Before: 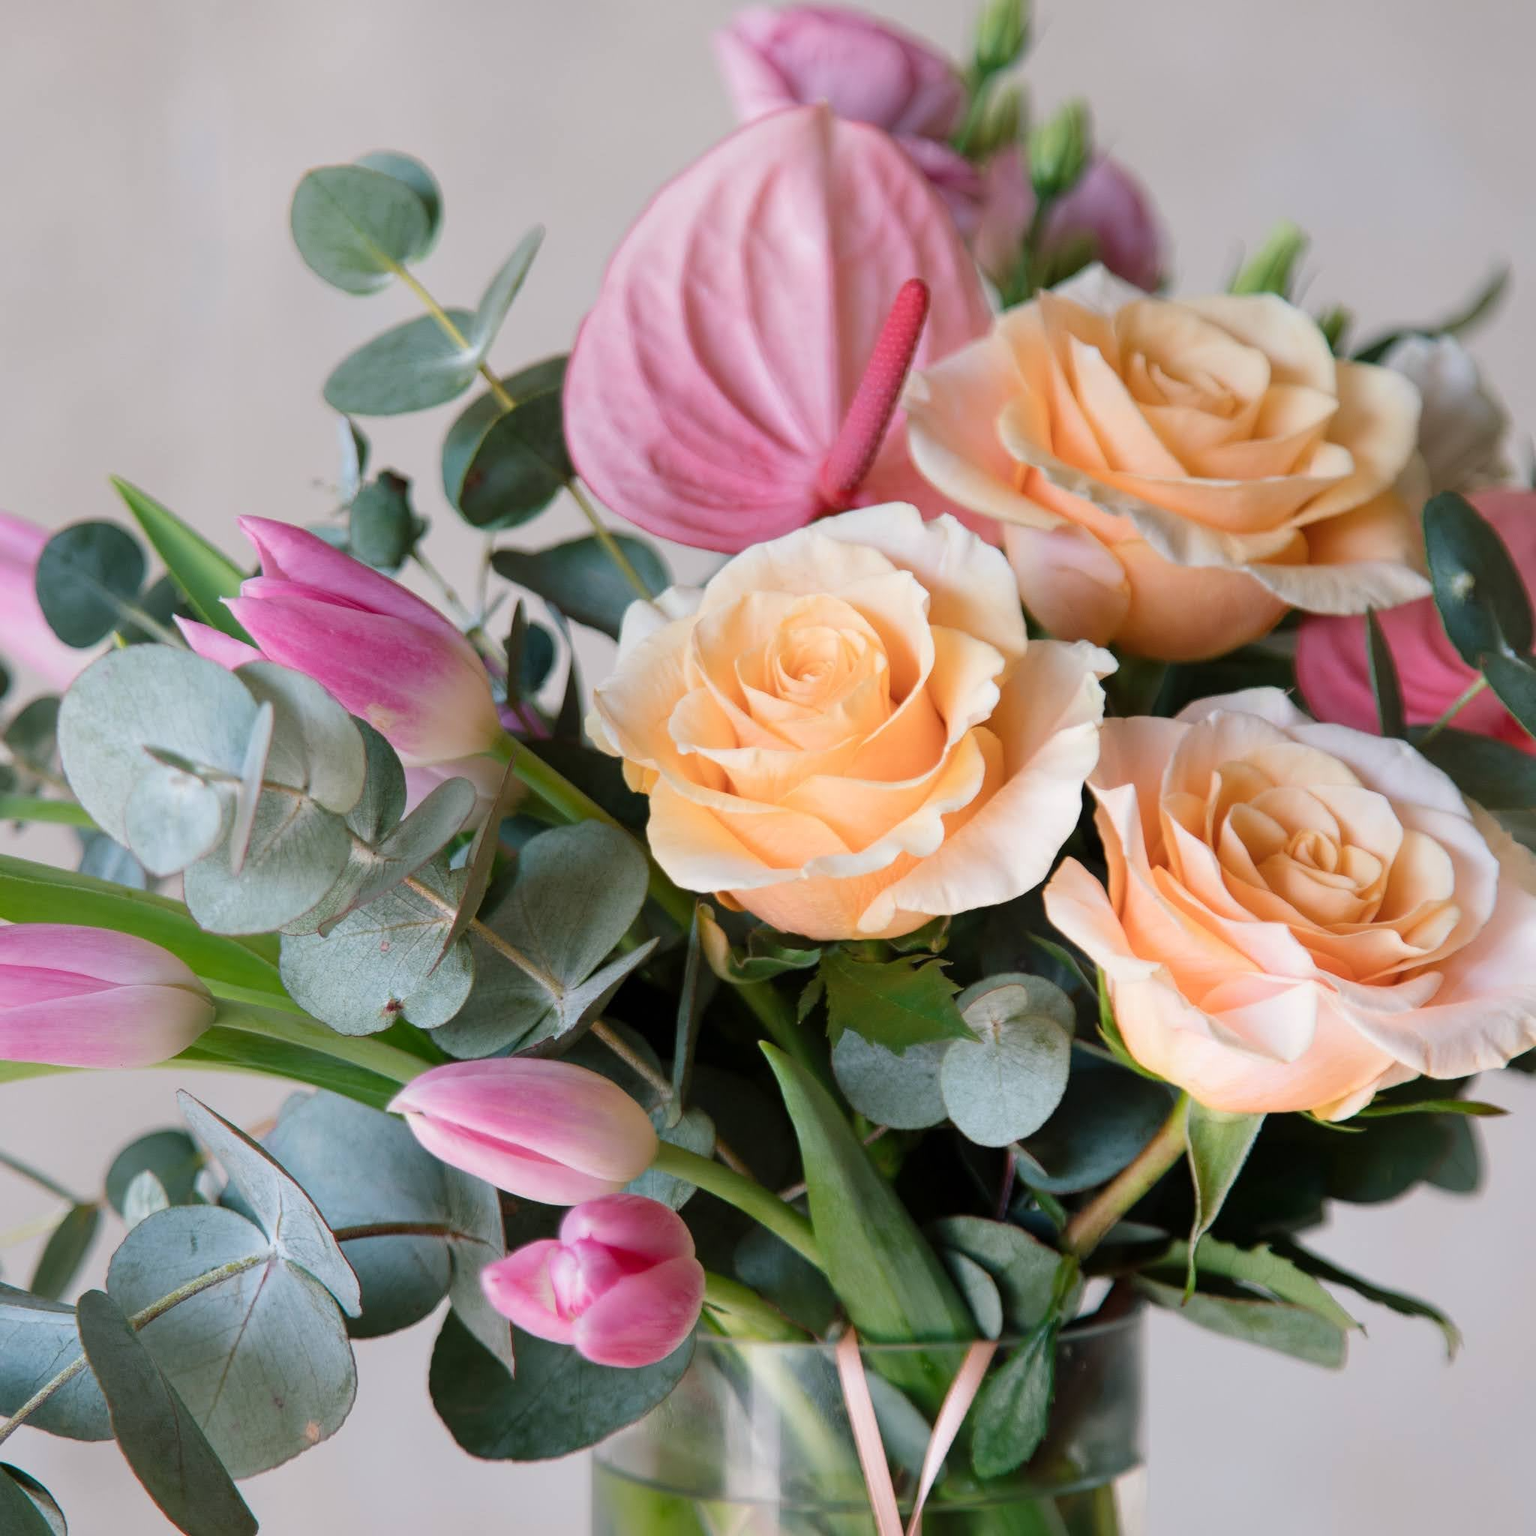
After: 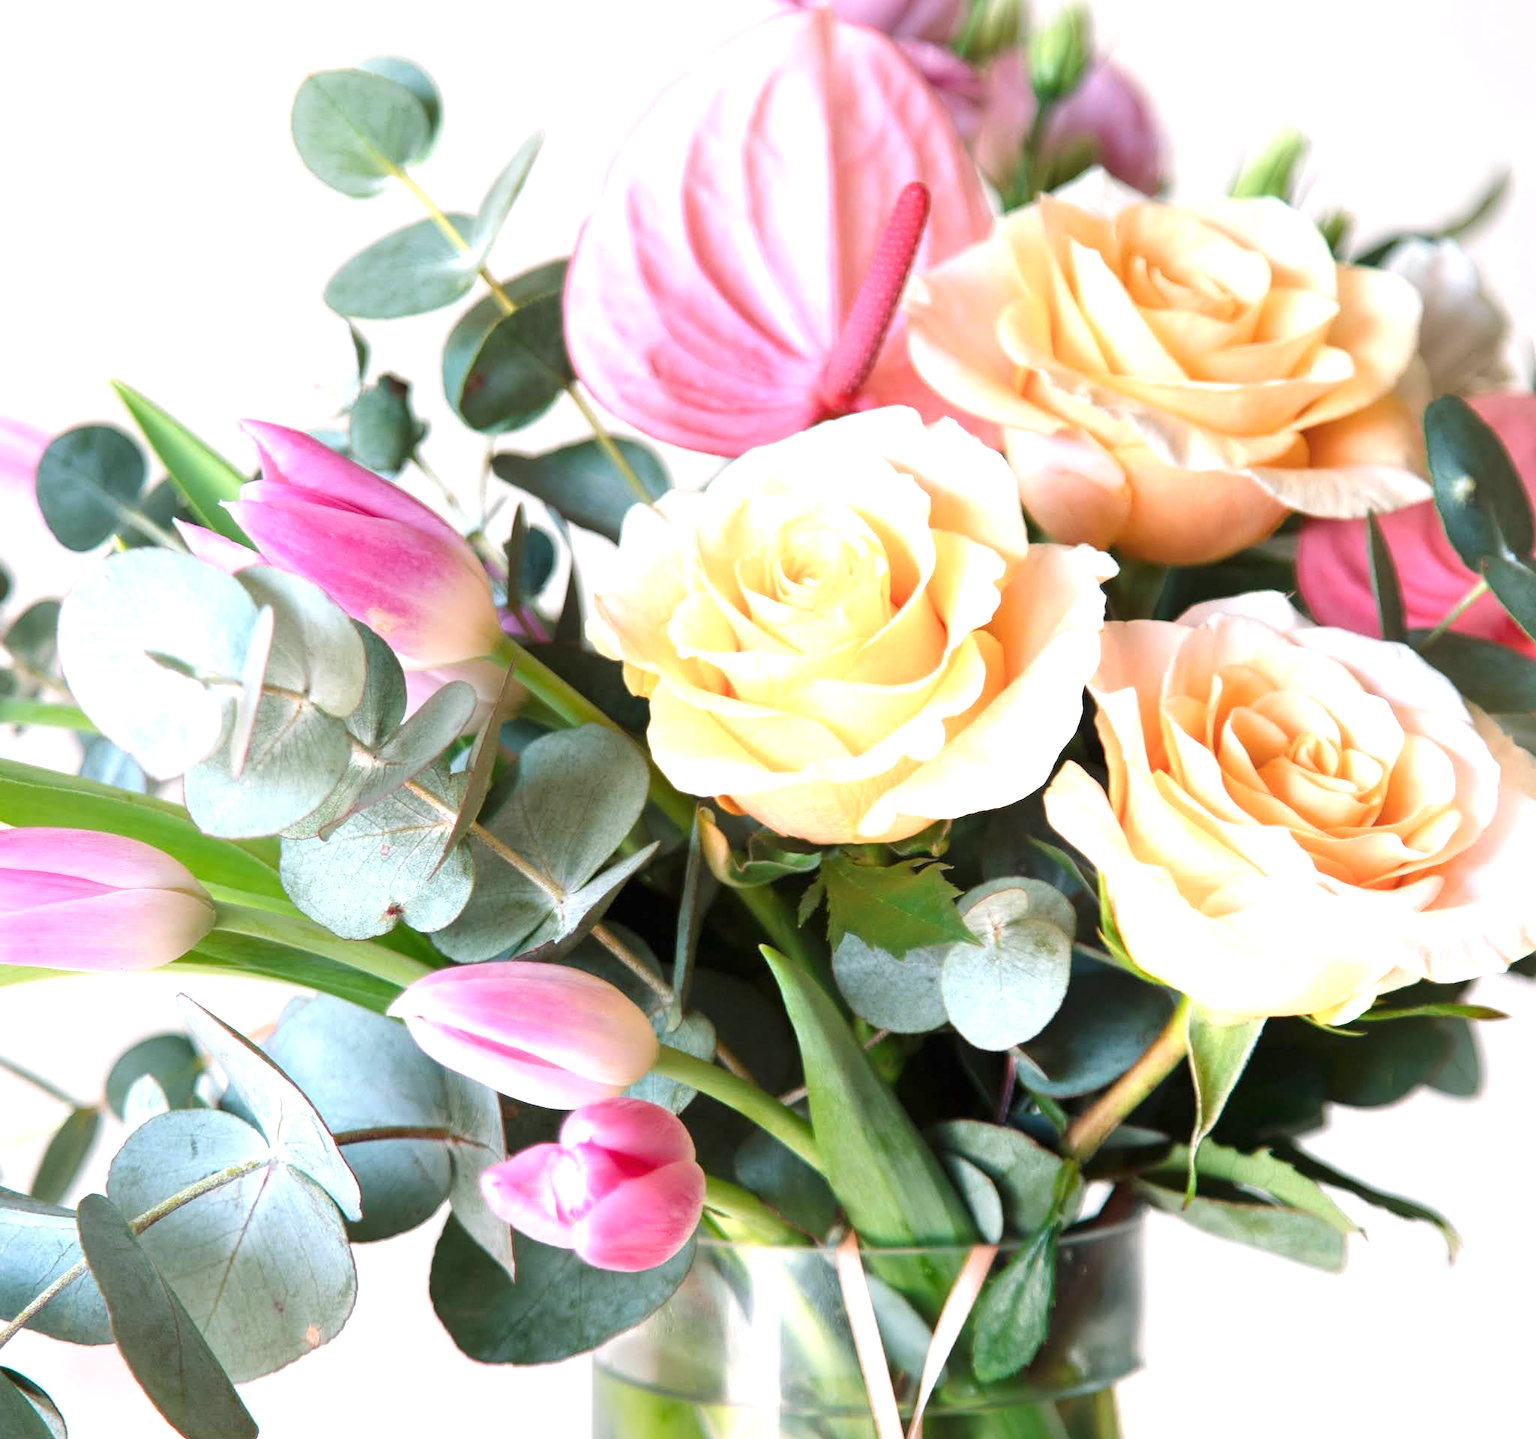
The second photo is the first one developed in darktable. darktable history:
crop and rotate: top 6.334%
exposure: black level correction 0, exposure 1.2 EV, compensate exposure bias true, compensate highlight preservation false
tone equalizer: smoothing diameter 2.15%, edges refinement/feathering 15.64, mask exposure compensation -1.57 EV, filter diffusion 5
